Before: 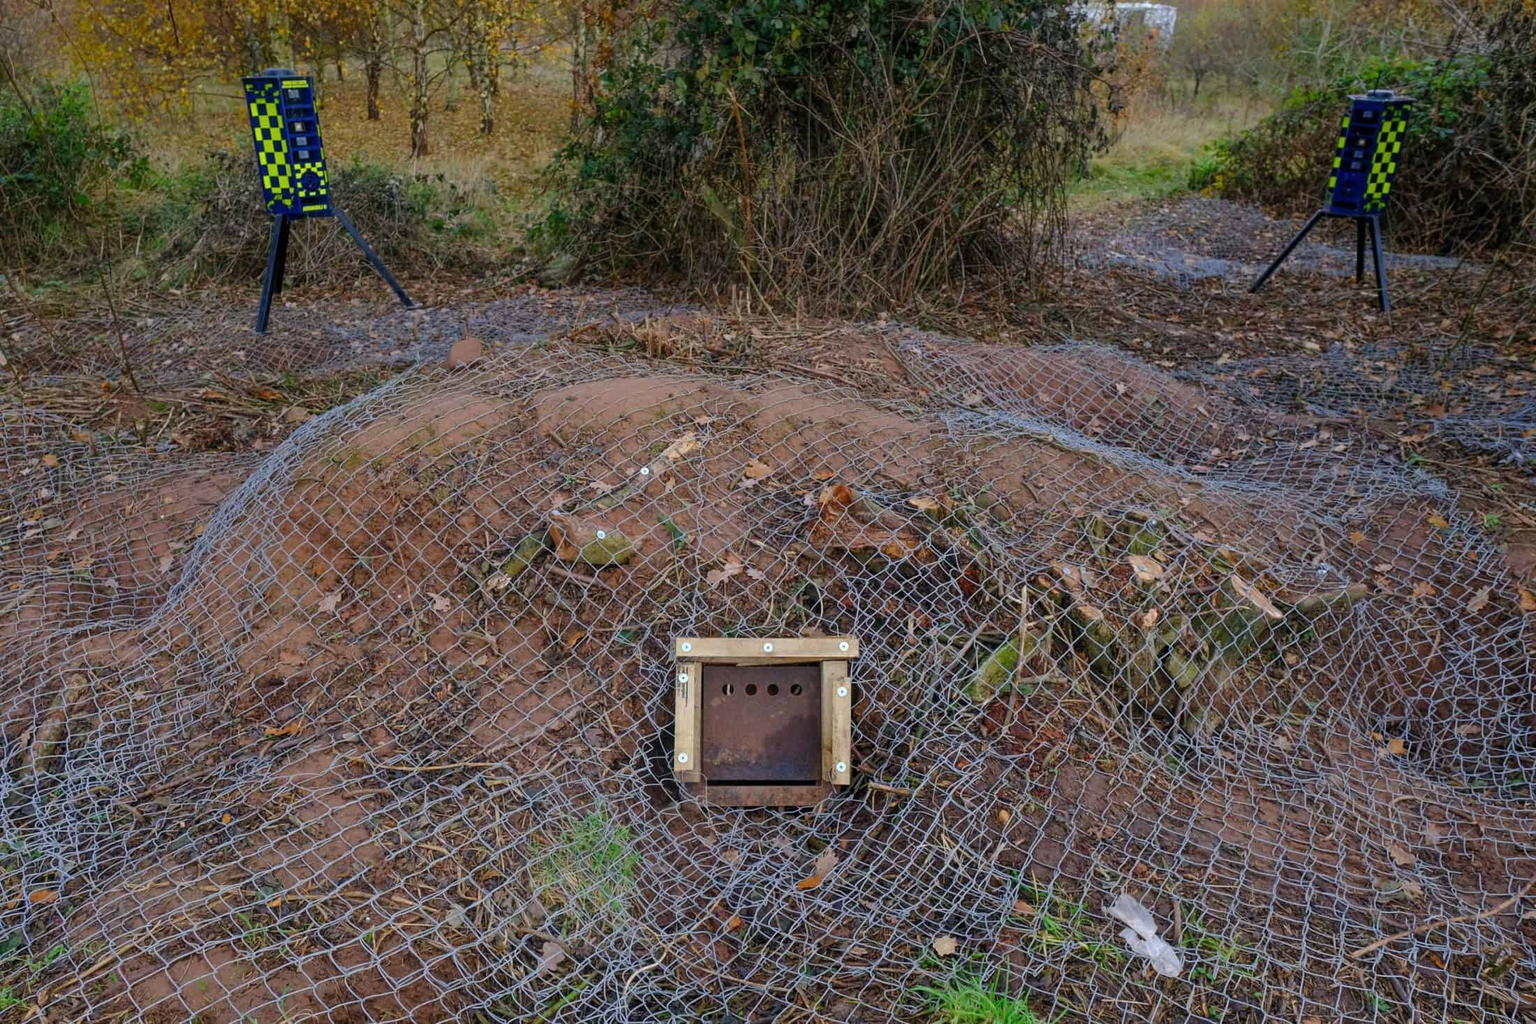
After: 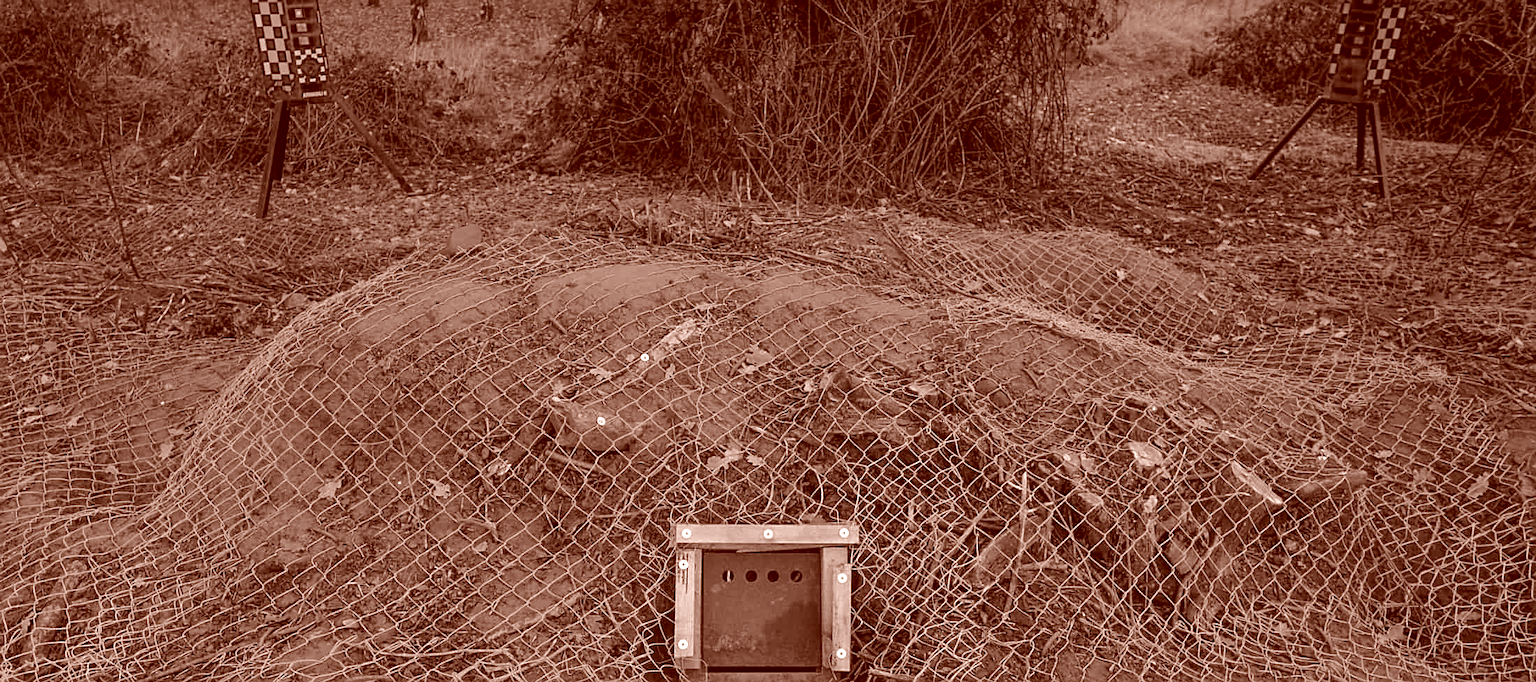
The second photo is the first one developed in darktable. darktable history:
contrast brightness saturation: contrast -0.08, brightness -0.04, saturation -0.11
color correction: highlights a* 9.03, highlights b* 8.71, shadows a* 40, shadows b* 40, saturation 0.8
color calibration: output gray [0.253, 0.26, 0.487, 0], gray › normalize channels true, illuminant same as pipeline (D50), adaptation XYZ, x 0.346, y 0.359, gamut compression 0
crop: top 11.166%, bottom 22.168%
bloom: size 9%, threshold 100%, strength 7%
sharpen: on, module defaults
exposure: exposure 0.7 EV, compensate highlight preservation false
